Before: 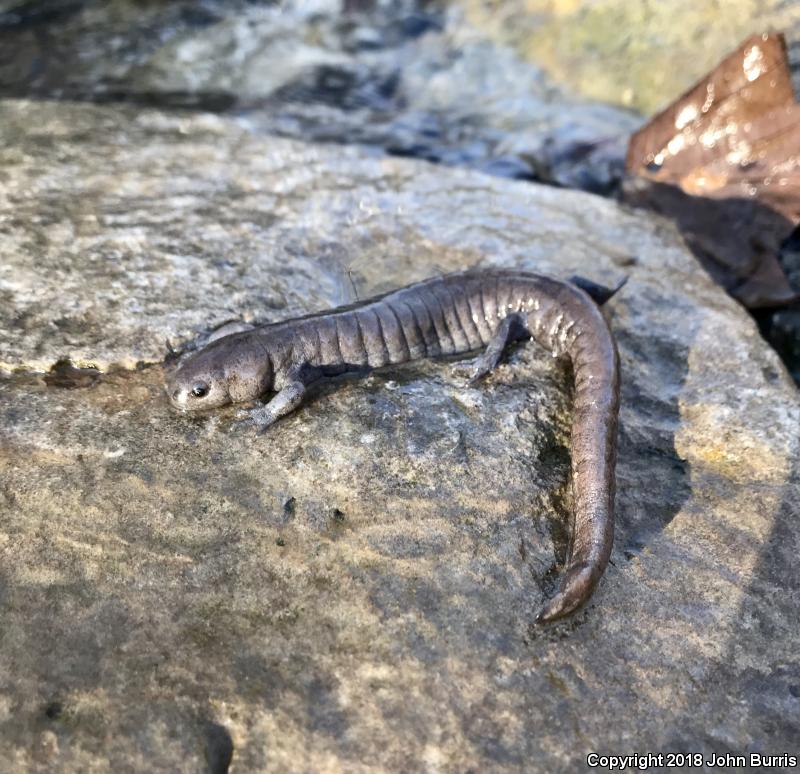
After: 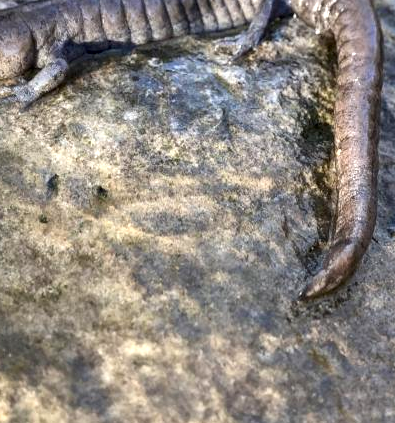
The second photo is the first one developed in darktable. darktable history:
crop: left 29.672%, top 41.786%, right 20.851%, bottom 3.487%
color zones: curves: ch0 [(0.099, 0.624) (0.257, 0.596) (0.384, 0.376) (0.529, 0.492) (0.697, 0.564) (0.768, 0.532) (0.908, 0.644)]; ch1 [(0.112, 0.564) (0.254, 0.612) (0.432, 0.676) (0.592, 0.456) (0.743, 0.684) (0.888, 0.536)]; ch2 [(0.25, 0.5) (0.469, 0.36) (0.75, 0.5)]
local contrast: on, module defaults
